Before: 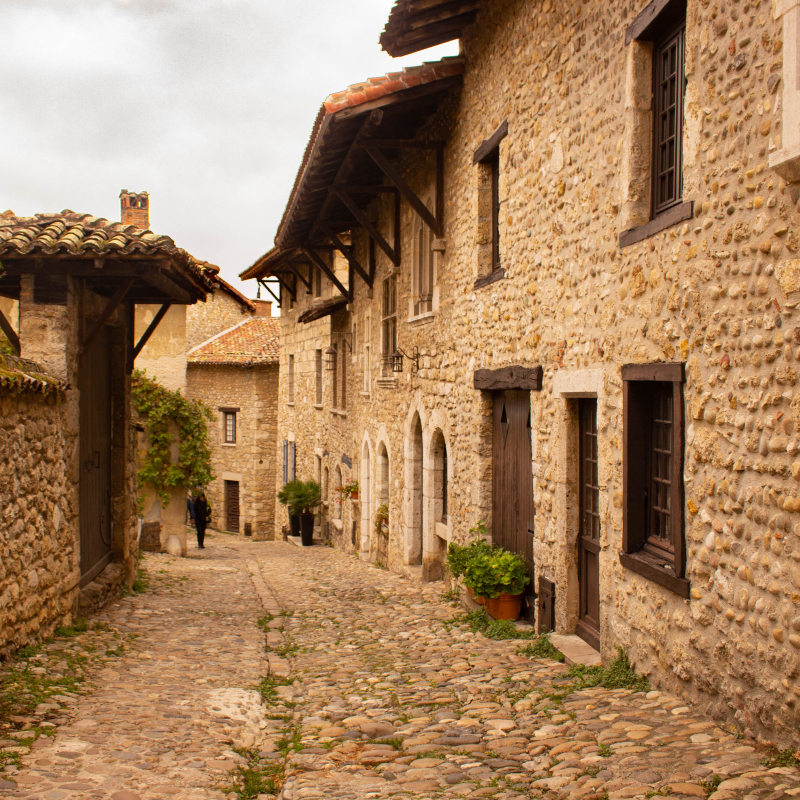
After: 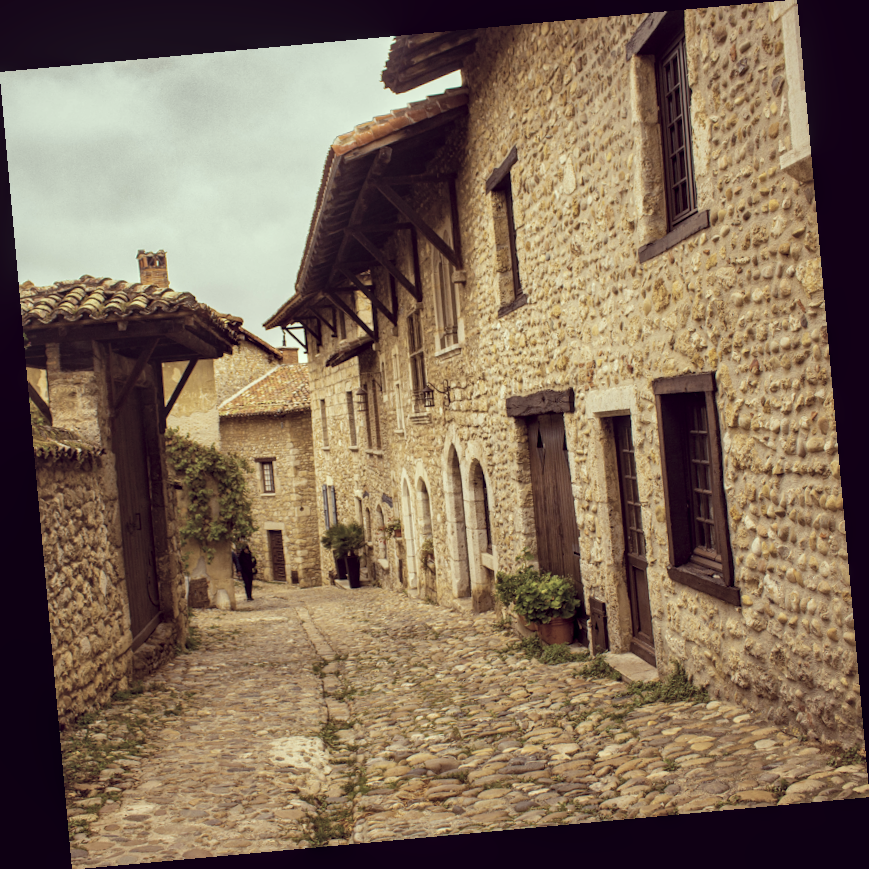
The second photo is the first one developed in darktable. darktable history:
rotate and perspective: rotation -5.2°, automatic cropping off
color correction: highlights a* -20.17, highlights b* 20.27, shadows a* 20.03, shadows b* -20.46, saturation 0.43
local contrast: on, module defaults
color balance rgb: linear chroma grading › global chroma 15%, perceptual saturation grading › global saturation 30%
